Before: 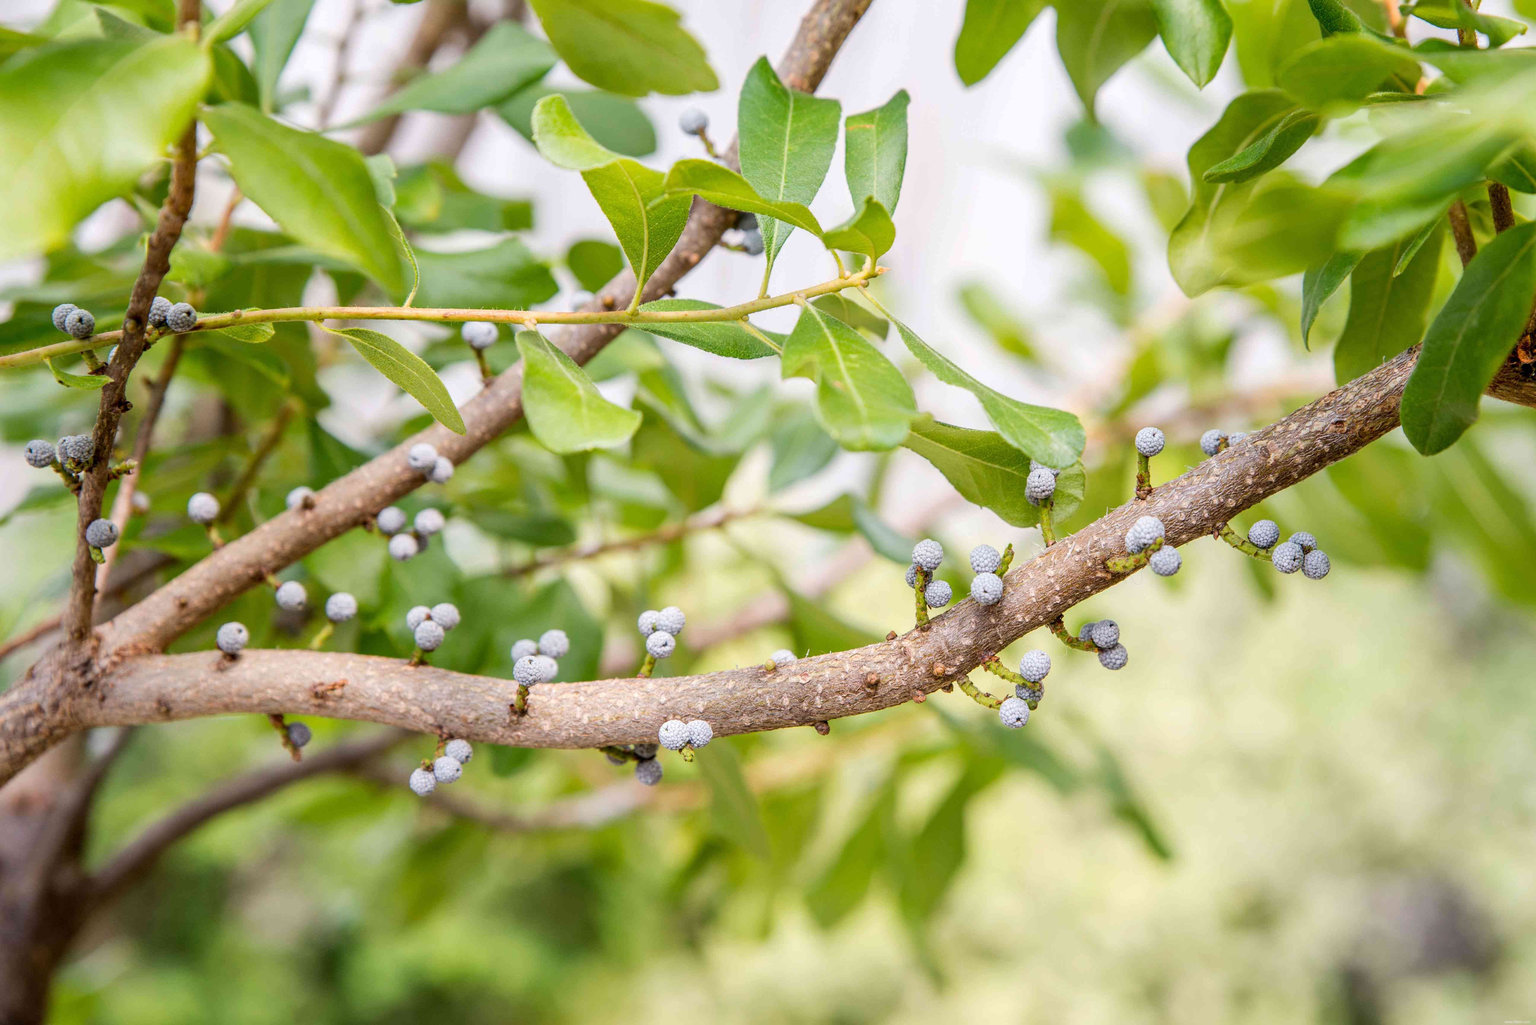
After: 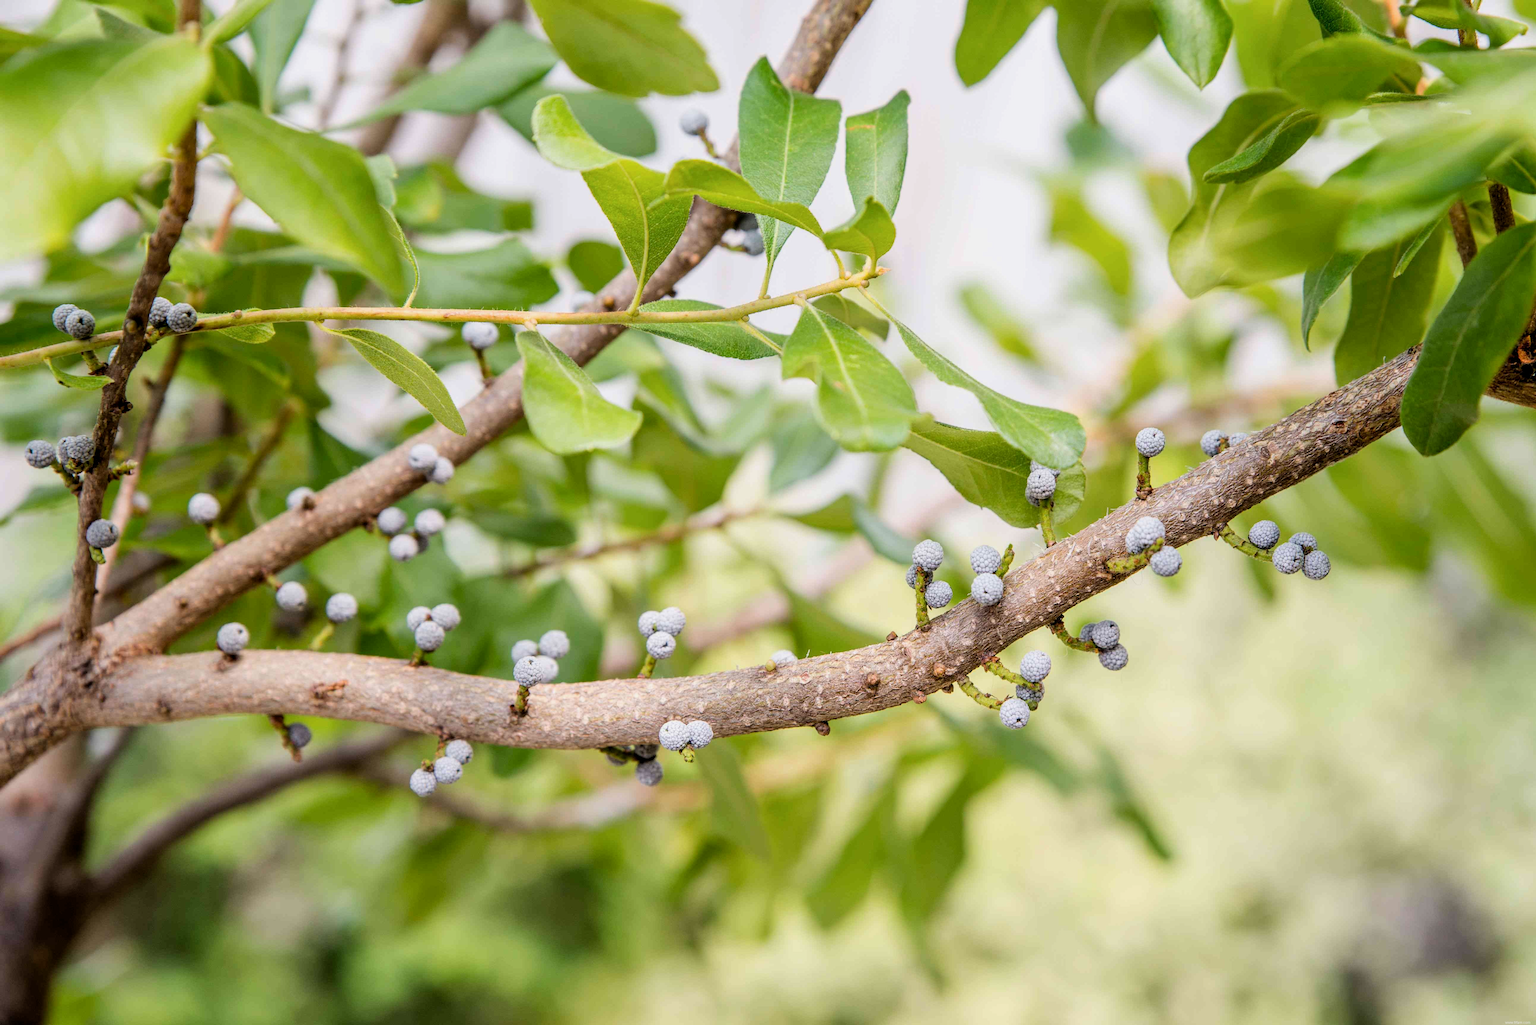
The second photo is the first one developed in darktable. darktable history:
filmic rgb: black relative exposure -12.05 EV, white relative exposure 2.8 EV, threshold 5.96 EV, target black luminance 0%, hardness 8.02, latitude 70.21%, contrast 1.139, highlights saturation mix 10%, shadows ↔ highlights balance -0.387%, enable highlight reconstruction true
exposure: black level correction 0.002, exposure -0.097 EV, compensate exposure bias true, compensate highlight preservation false
